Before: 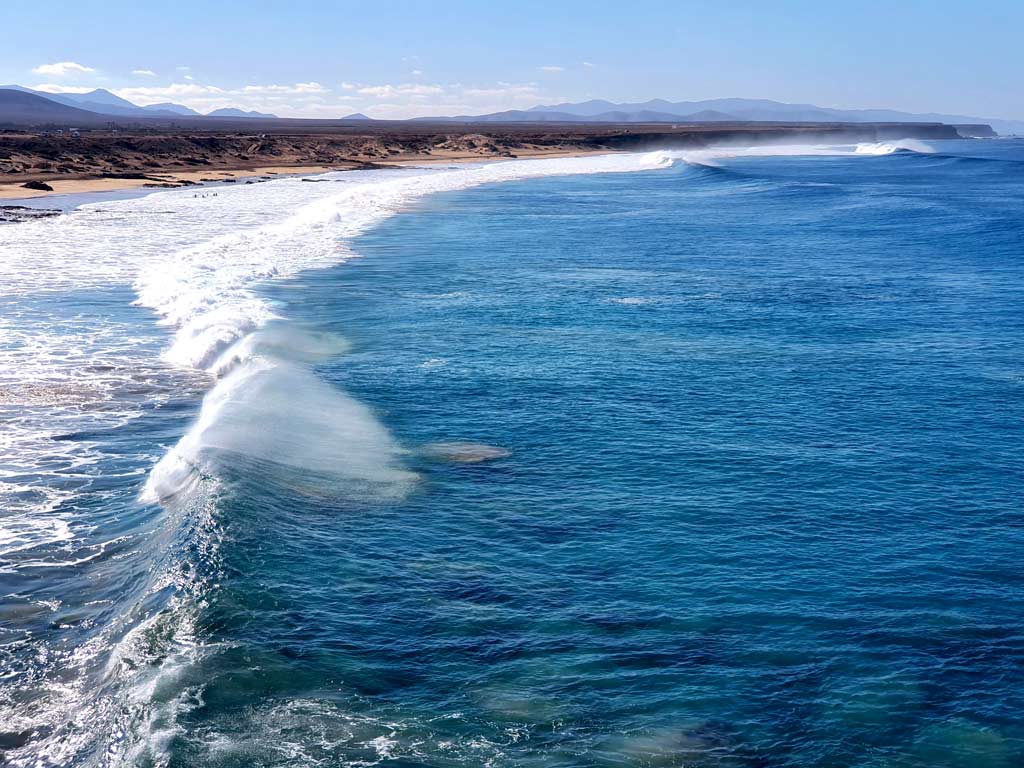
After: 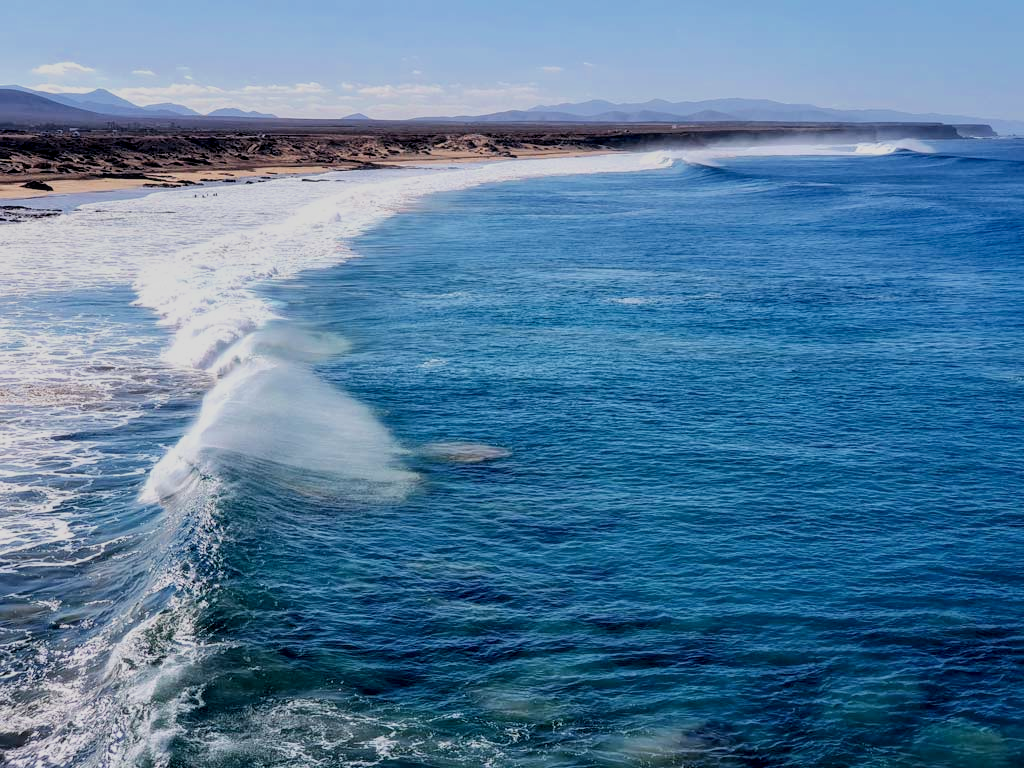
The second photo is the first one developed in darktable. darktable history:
filmic rgb: black relative exposure -7.48 EV, white relative exposure 4.83 EV, hardness 3.4, color science v6 (2022)
local contrast: on, module defaults
